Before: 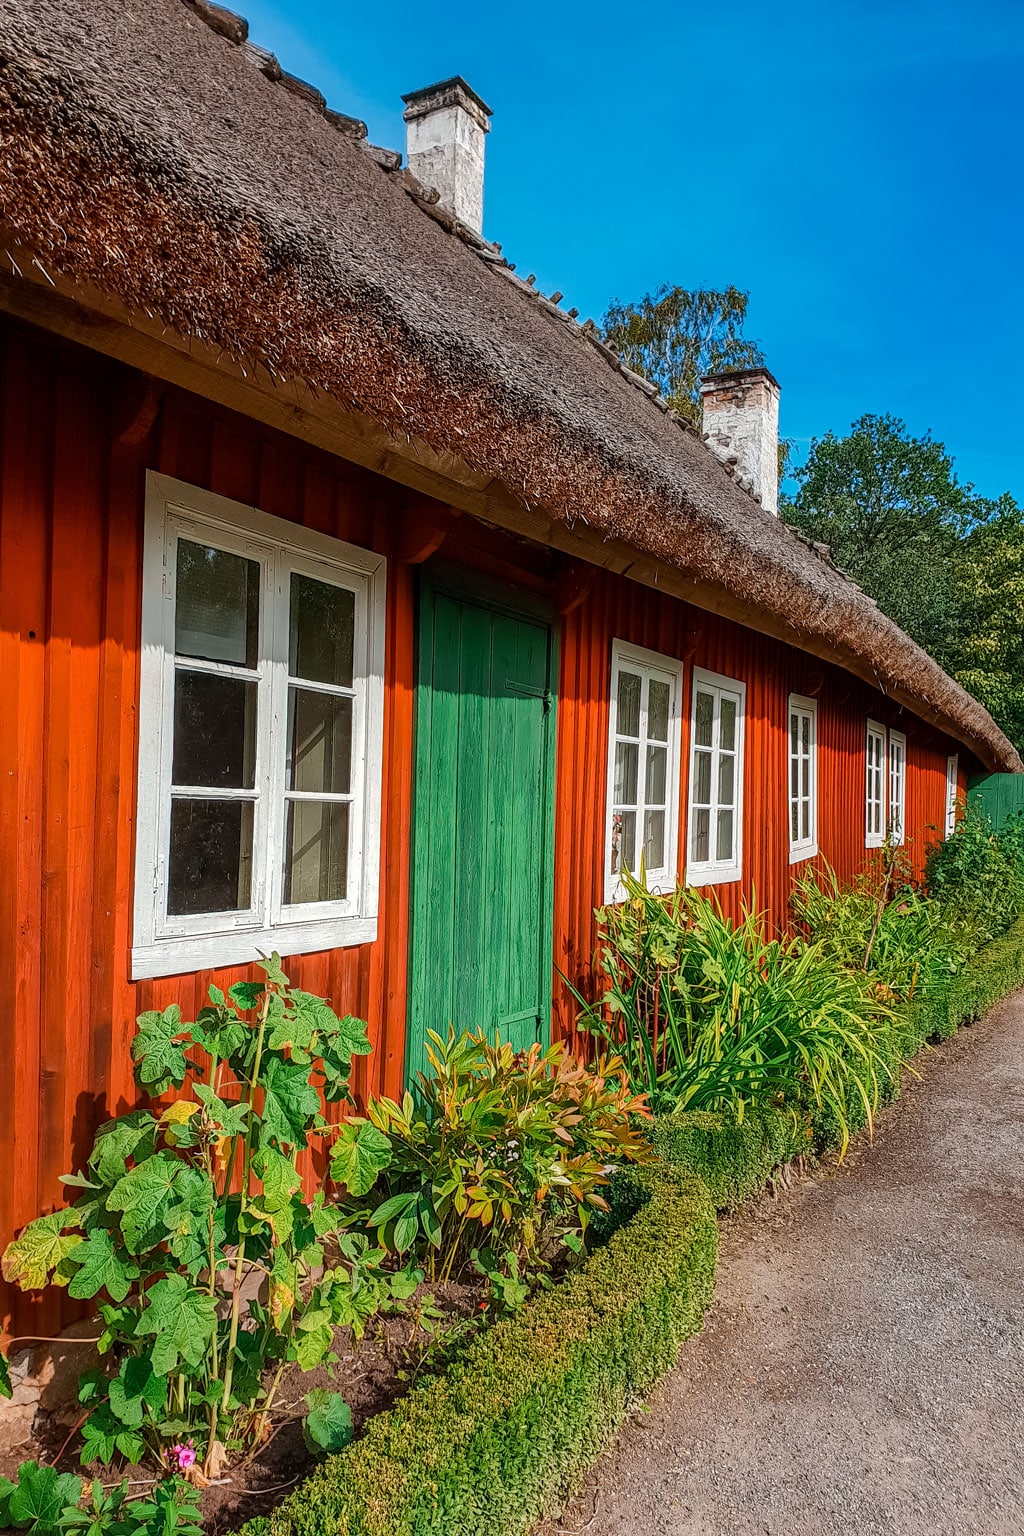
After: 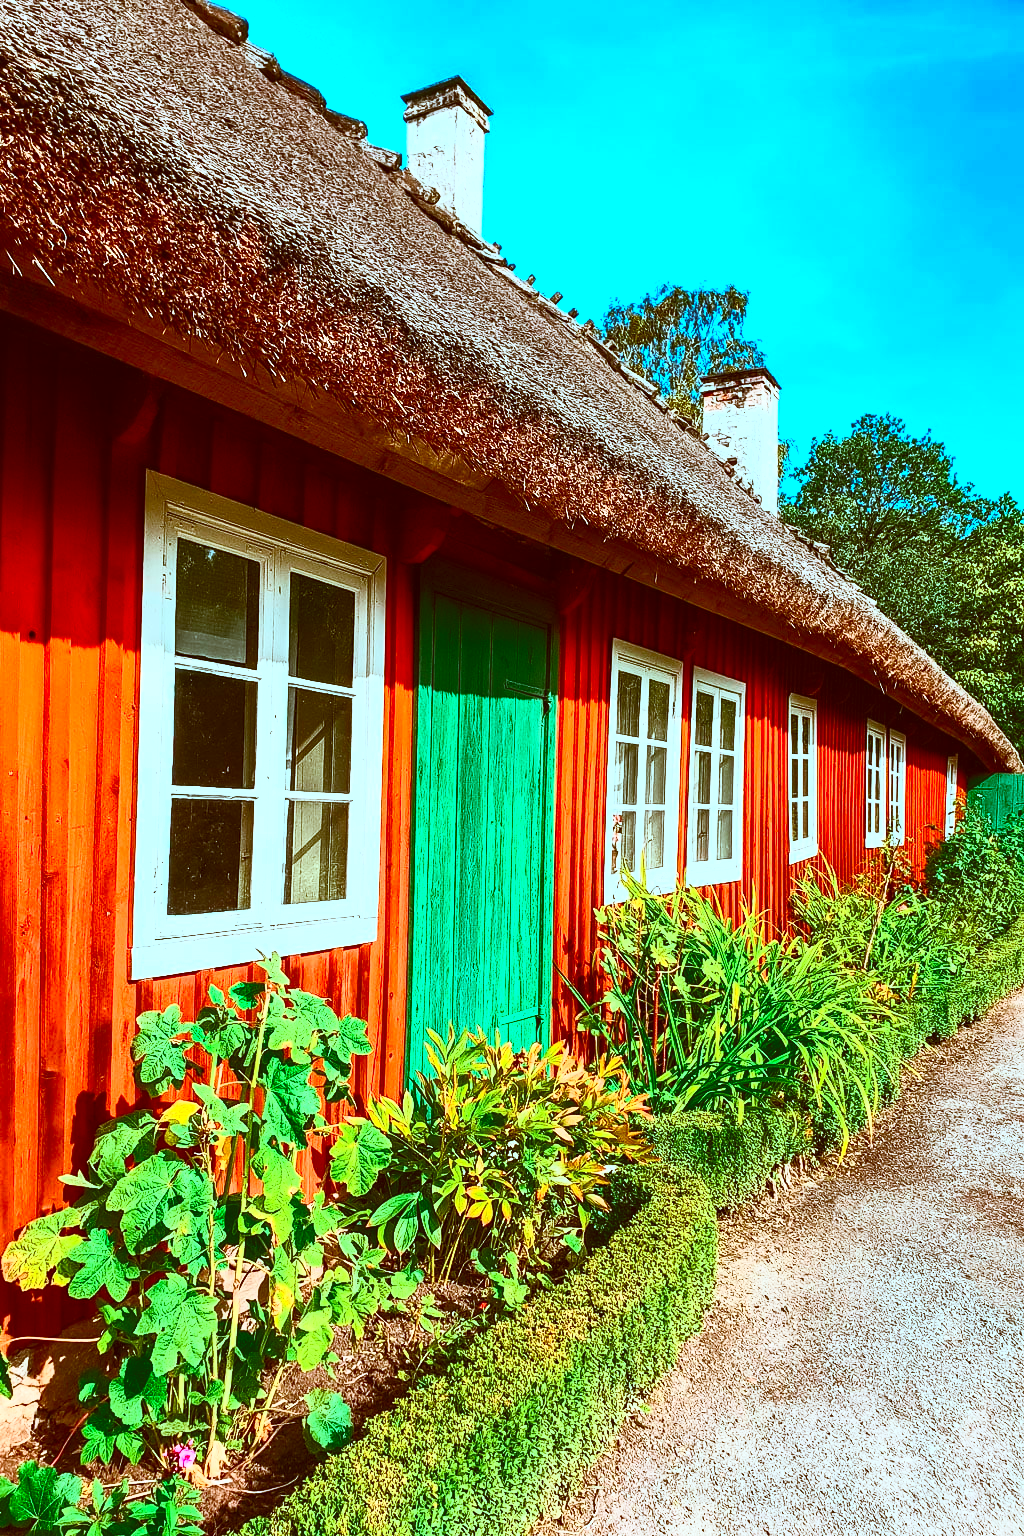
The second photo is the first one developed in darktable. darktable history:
contrast brightness saturation: contrast 0.83, brightness 0.59, saturation 0.59
color correction: highlights a* -14.62, highlights b* -16.22, shadows a* 10.12, shadows b* 29.4
